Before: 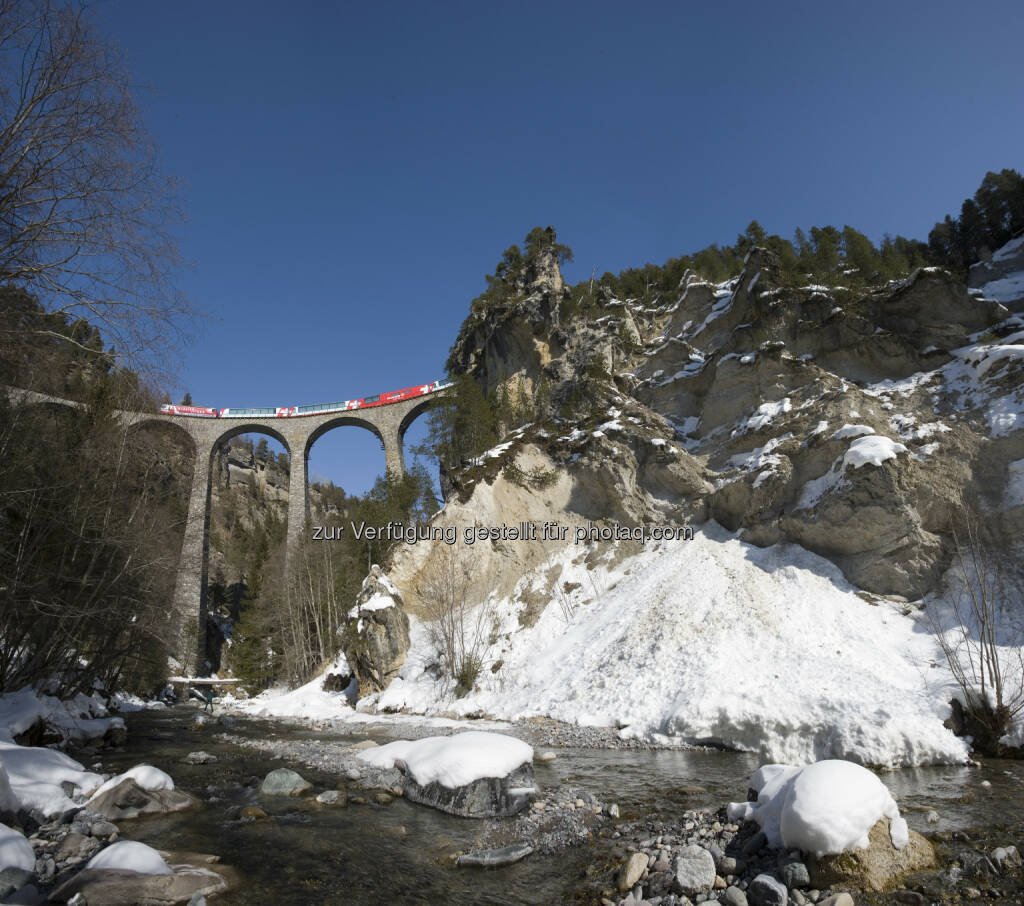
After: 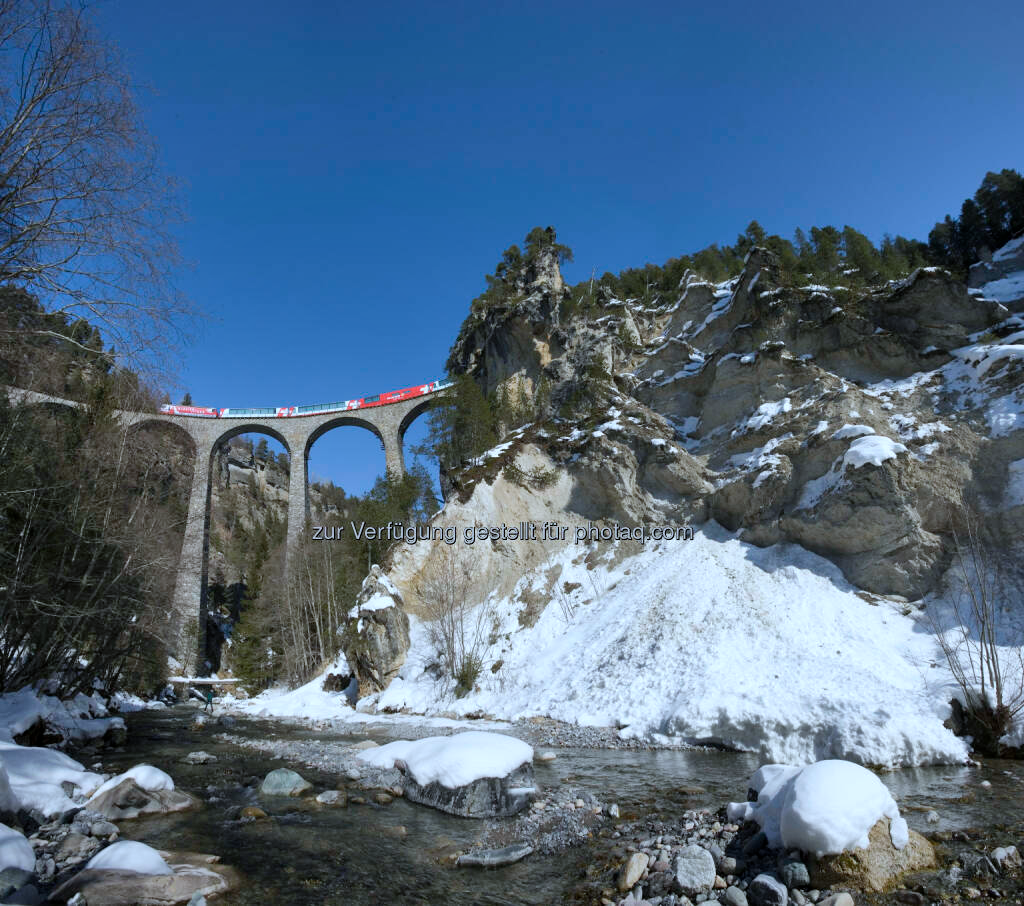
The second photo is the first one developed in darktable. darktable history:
shadows and highlights: shadows 53, soften with gaussian
white balance: red 0.931, blue 1.11
